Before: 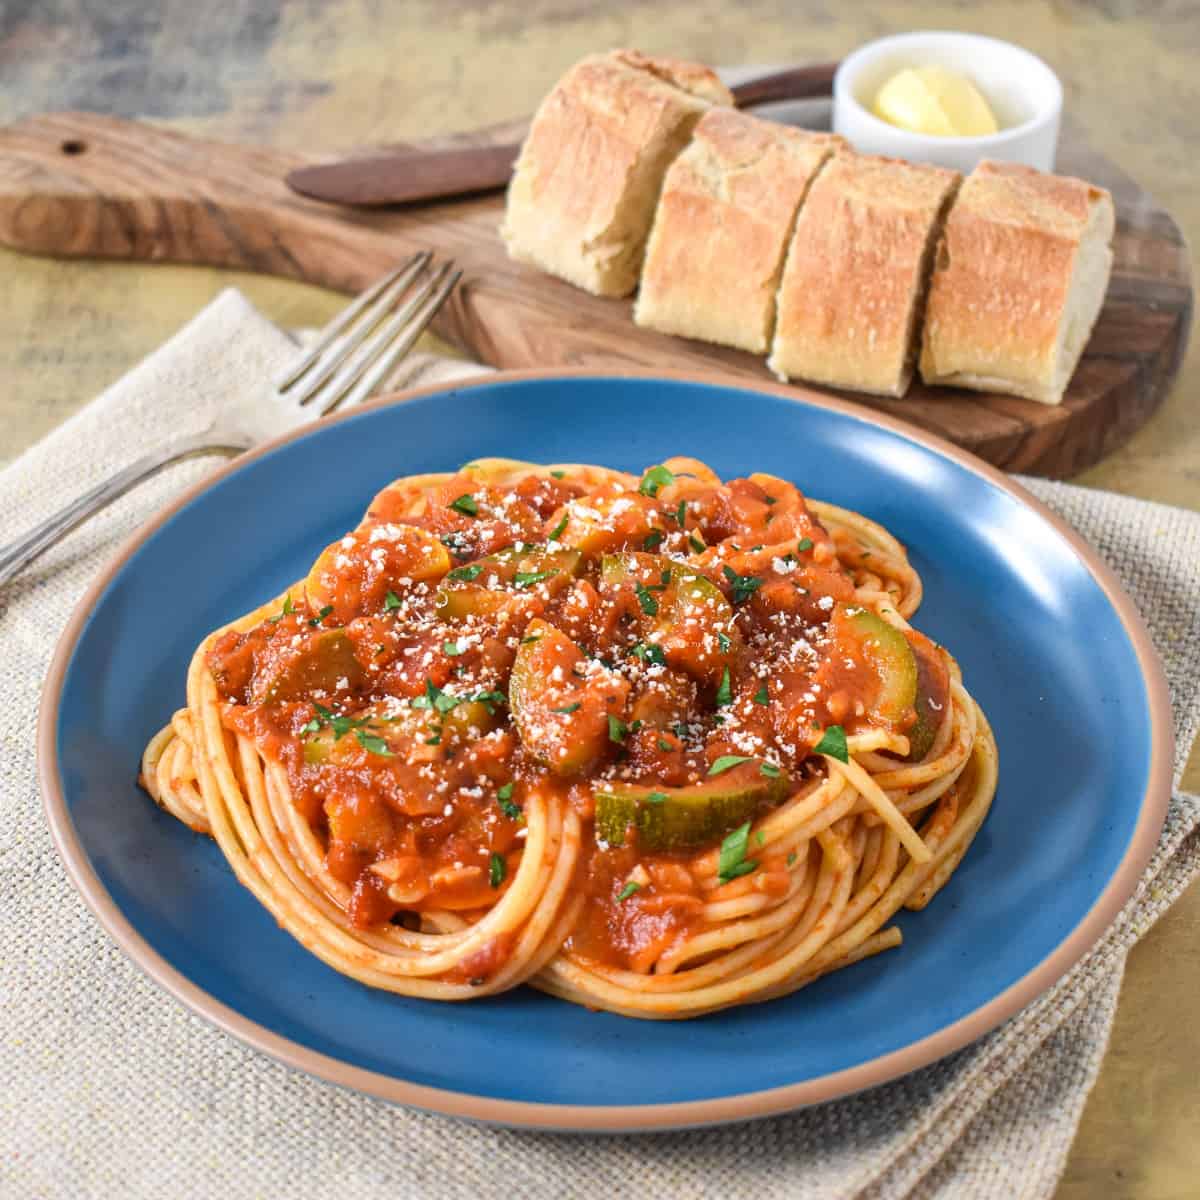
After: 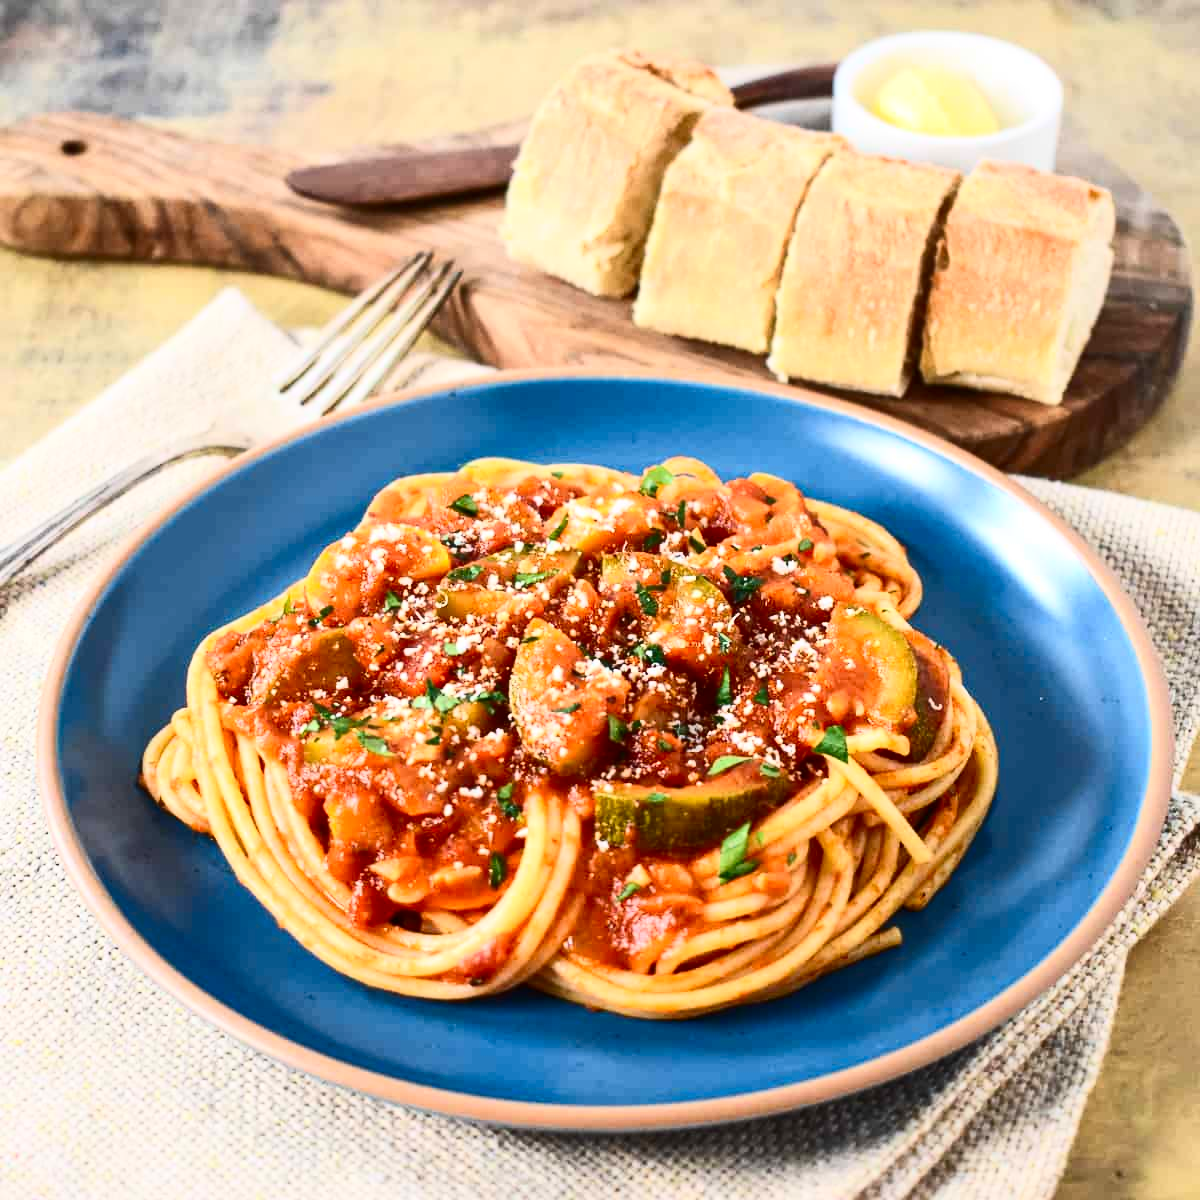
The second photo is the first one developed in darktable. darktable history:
contrast brightness saturation: contrast 0.403, brightness 0.104, saturation 0.206
